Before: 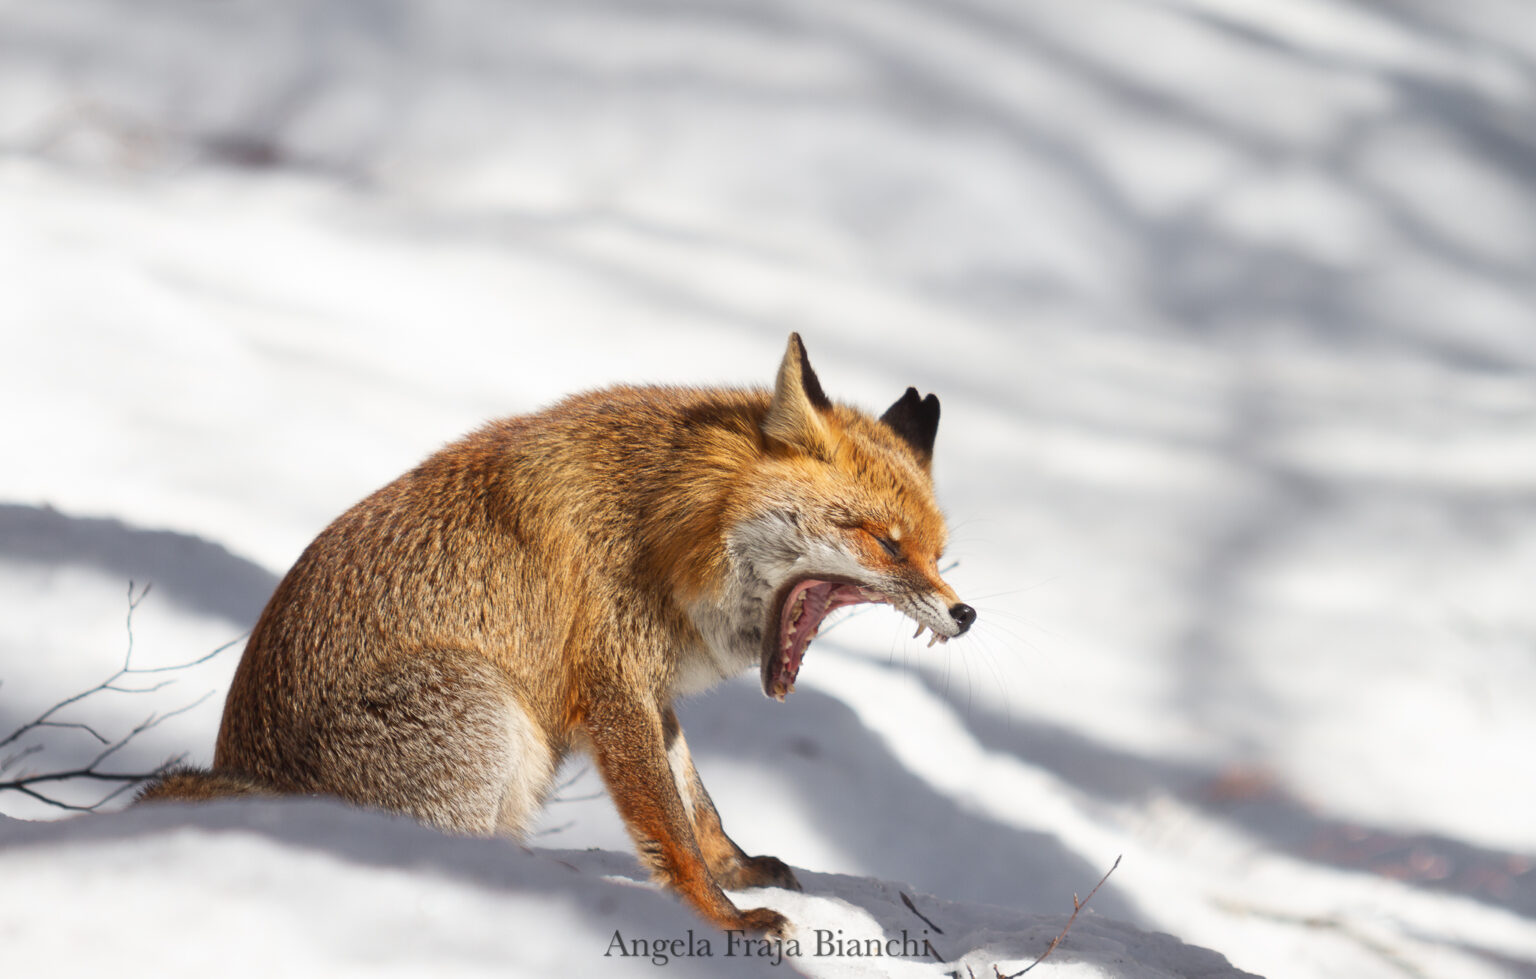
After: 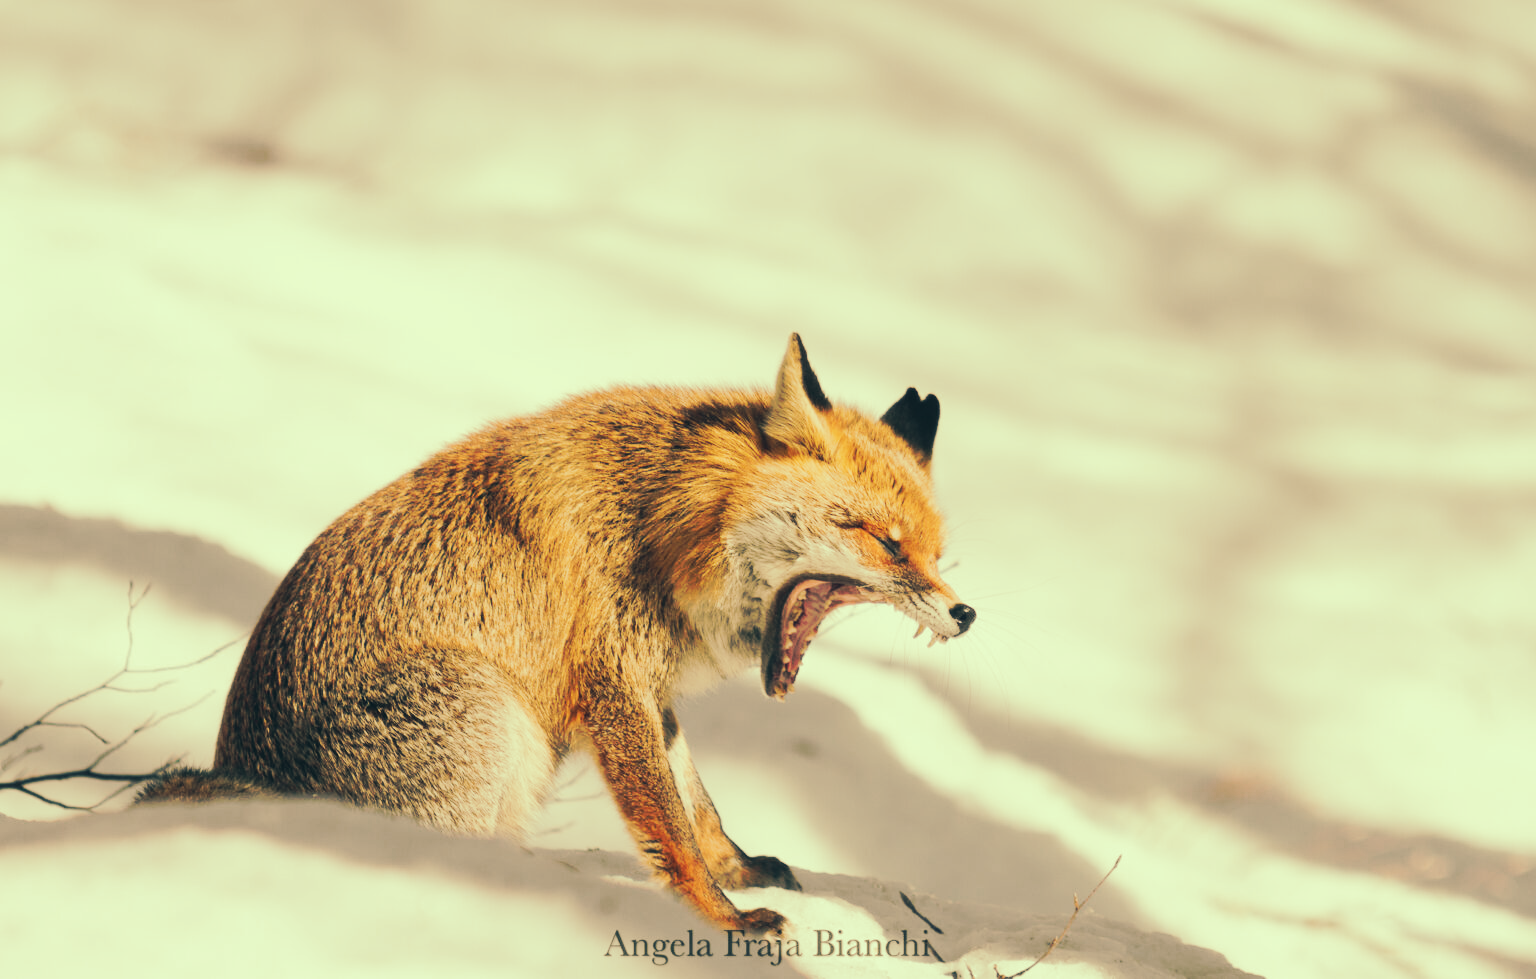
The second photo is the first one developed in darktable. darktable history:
tone curve: curves: ch0 [(0, 0) (0.003, 0.003) (0.011, 0.011) (0.025, 0.024) (0.044, 0.043) (0.069, 0.067) (0.1, 0.096) (0.136, 0.131) (0.177, 0.171) (0.224, 0.216) (0.277, 0.266) (0.335, 0.322) (0.399, 0.384) (0.468, 0.45) (0.543, 0.565) (0.623, 0.641) (0.709, 0.723) (0.801, 0.81) (0.898, 0.902) (1, 1)], preserve colors none
color look up table: target L [92.68, 91.77, 88.56, 81.47, 79.13, 76.89, 75.96, 60.49, 66.56, 55.87, 47.19, 37.06, 17.51, 200, 92.48, 84.64, 81.8, 76.68, 81.33, 69.98, 73.19, 61.82, 56.75, 49.5, 10.94, 5.831, 88.24, 90.88, 79.39, 79.67, 85.33, 80.82, 61.35, 65.92, 55.34, 69.13, 47.28, 34.68, 27.46, 37.21, 10.93, 5.83, 85.26, 85.41, 72.81, 63.4, 62.26, 44.05, 11.71], target a [-15.25, -13.82, -29.23, -33.54, -24.12, -11.89, -9.935, -56.05, -2.472, -28.43, -42.31, -18.82, -19.1, 0, -7.572, 4.52, 3.678, 19.73, 15.1, 5.245, 33.84, 21.28, 40.58, 51.98, 14.61, -5.95, -2.46, -4.841, -2.52, 19, 3.945, 5.417, 20.63, 18.08, 0.087, 19.32, 11.02, 45.19, -9.153, 22.33, 1.577, -3.52, -37.05, -8.46, -30.32, -24.41, -1.939, -31.6, -6.006], target b [24.38, 45.16, 43.8, 36.9, 32.09, 50.79, 24.59, 47.02, 39.44, 16.33, 30.57, 28.53, 3.012, 0, 24.84, 38.47, 26.83, 71.72, 29.74, 66.3, 42.62, 43.31, 56.34, 30.9, -0.837, -6.831, 21.6, 19.58, 3.512, 20.12, 16.59, 5.285, 17.68, 12.33, -12.47, 3.108, -8.053, 8.212, 0.34, -27.22, -25.89, -9.864, 16.94, 10.05, 8.887, -1.96, 14.86, -0.599, -16.18], num patches 49
